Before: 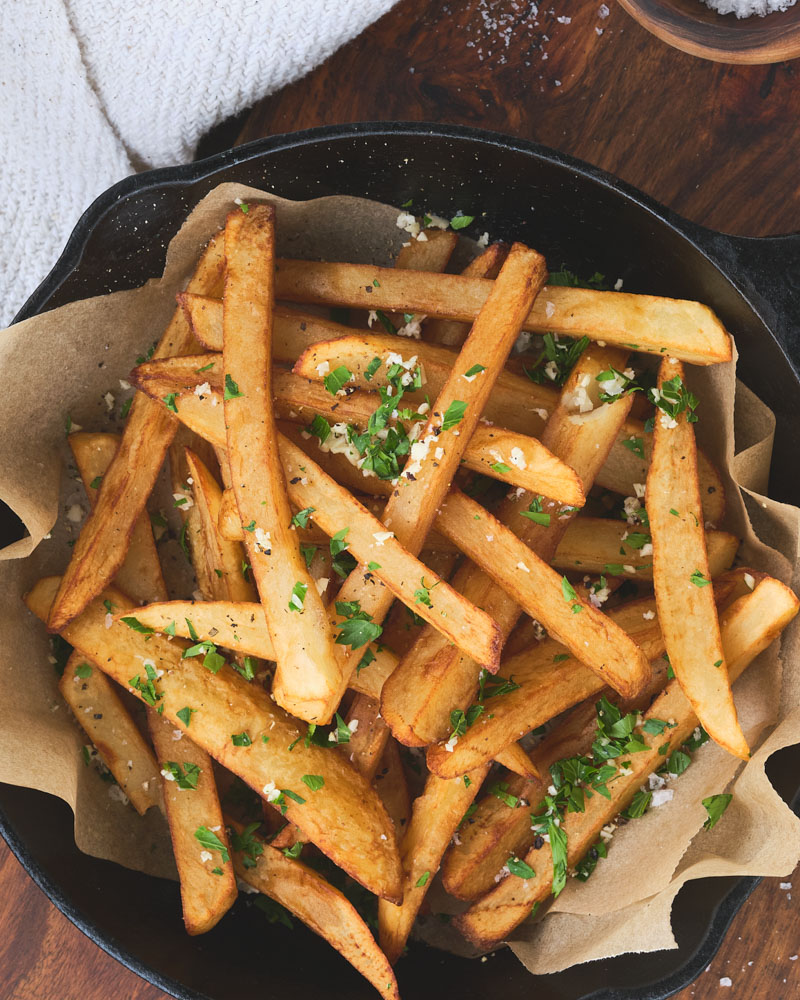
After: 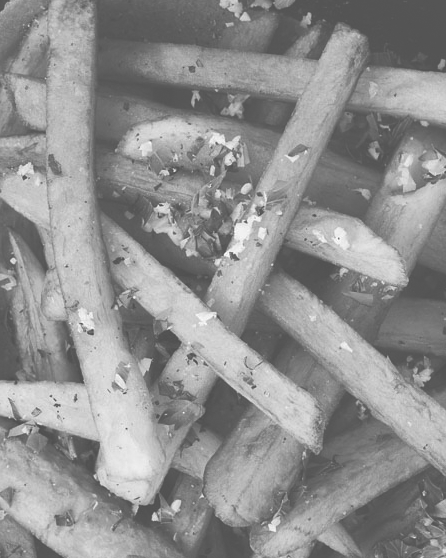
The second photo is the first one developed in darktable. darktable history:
exposure: black level correction -0.087, compensate highlight preservation false
grain: coarseness 0.81 ISO, strength 1.34%, mid-tones bias 0%
crop and rotate: left 22.13%, top 22.054%, right 22.026%, bottom 22.102%
shadows and highlights: low approximation 0.01, soften with gaussian
monochrome: a -6.99, b 35.61, size 1.4
